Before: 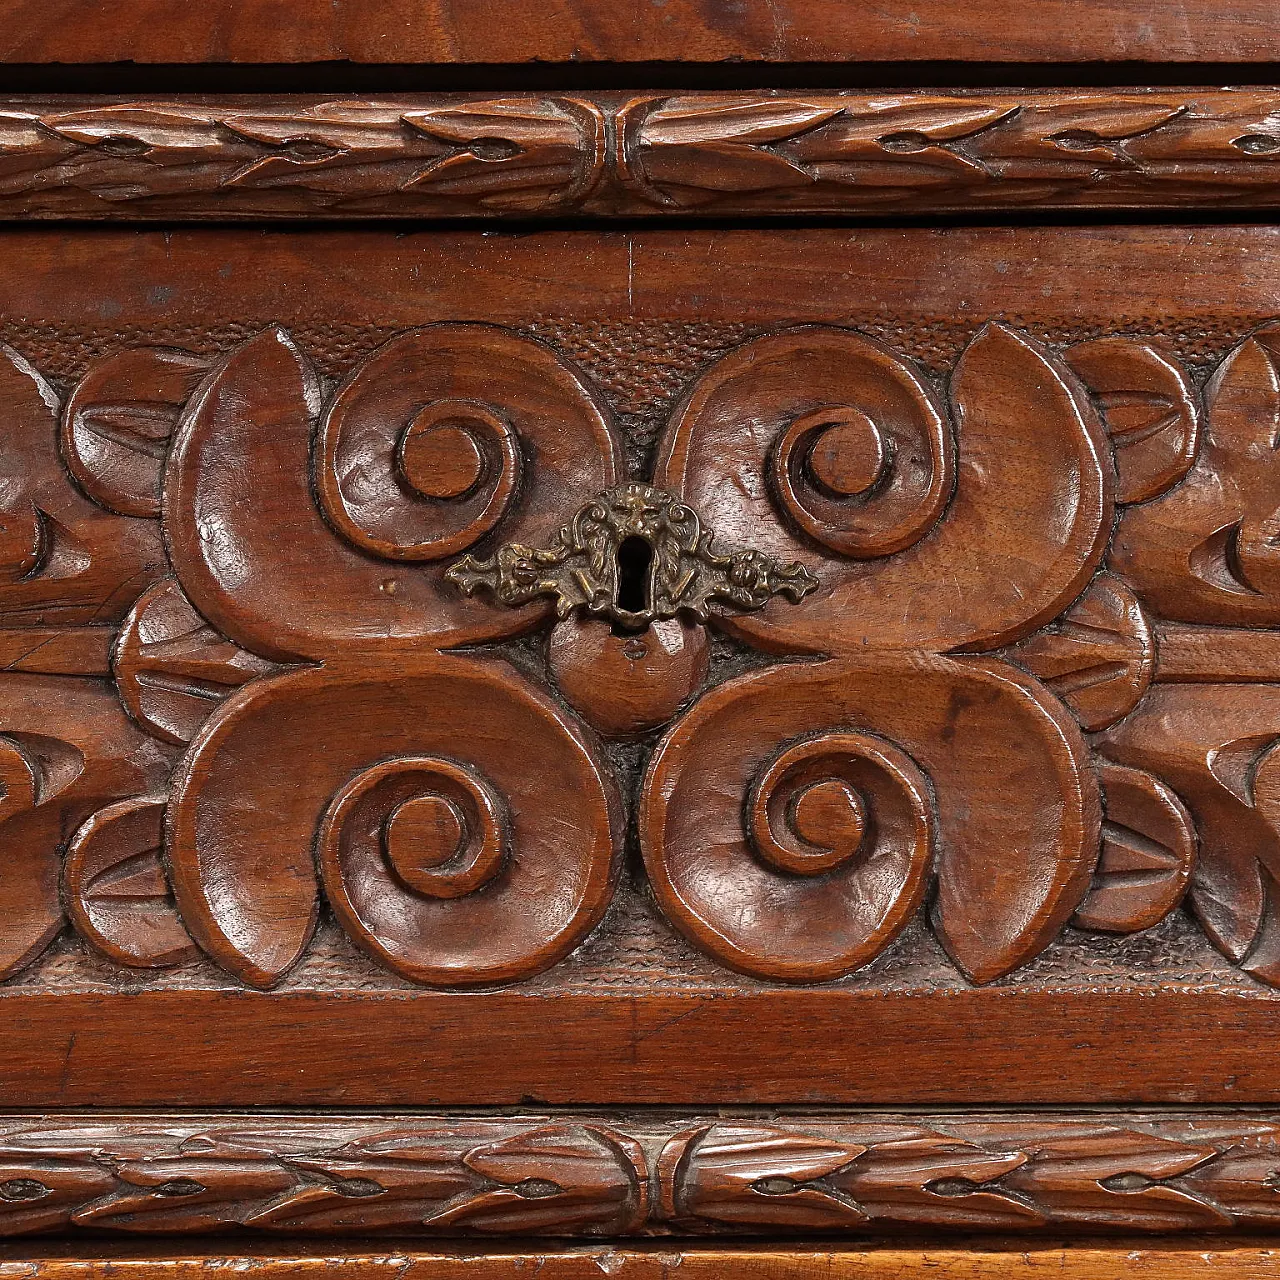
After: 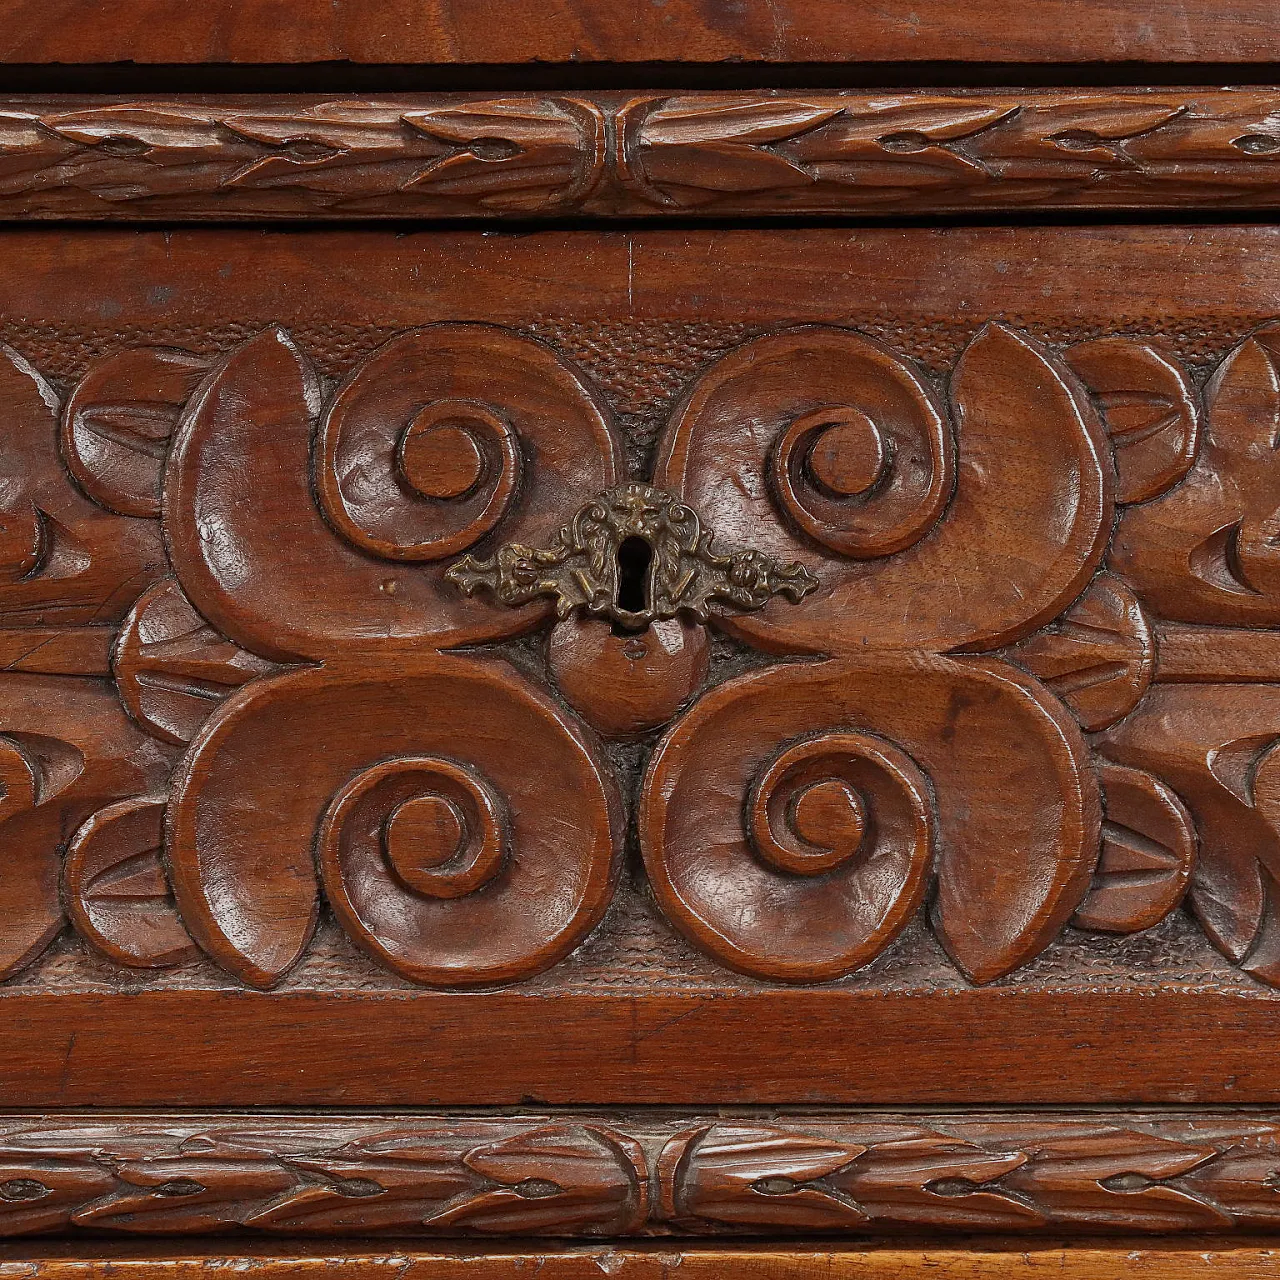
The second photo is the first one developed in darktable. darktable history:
tone equalizer: -8 EV 0.25 EV, -7 EV 0.42 EV, -6 EV 0.447 EV, -5 EV 0.274 EV, -3 EV -0.271 EV, -2 EV -0.427 EV, -1 EV -0.425 EV, +0 EV -0.254 EV, mask exposure compensation -0.493 EV
